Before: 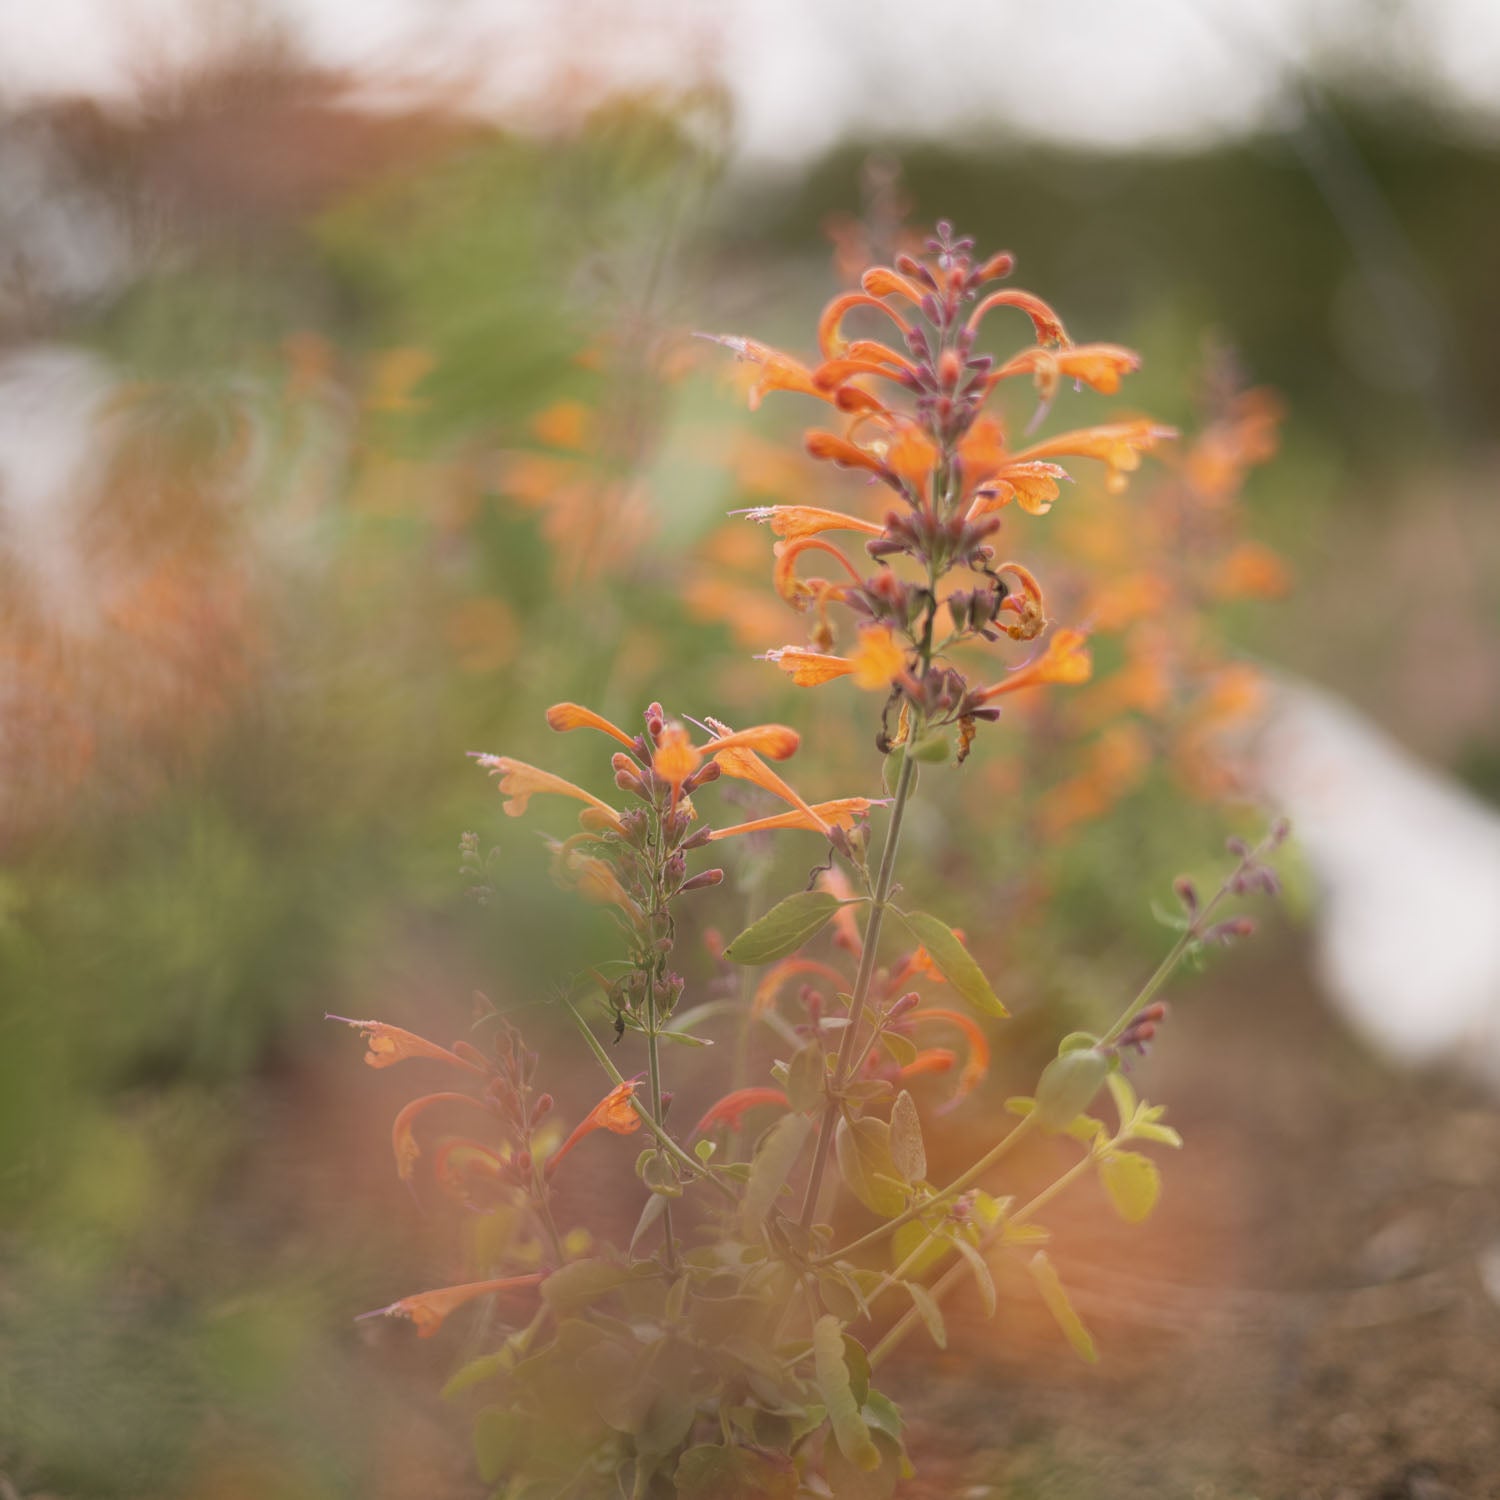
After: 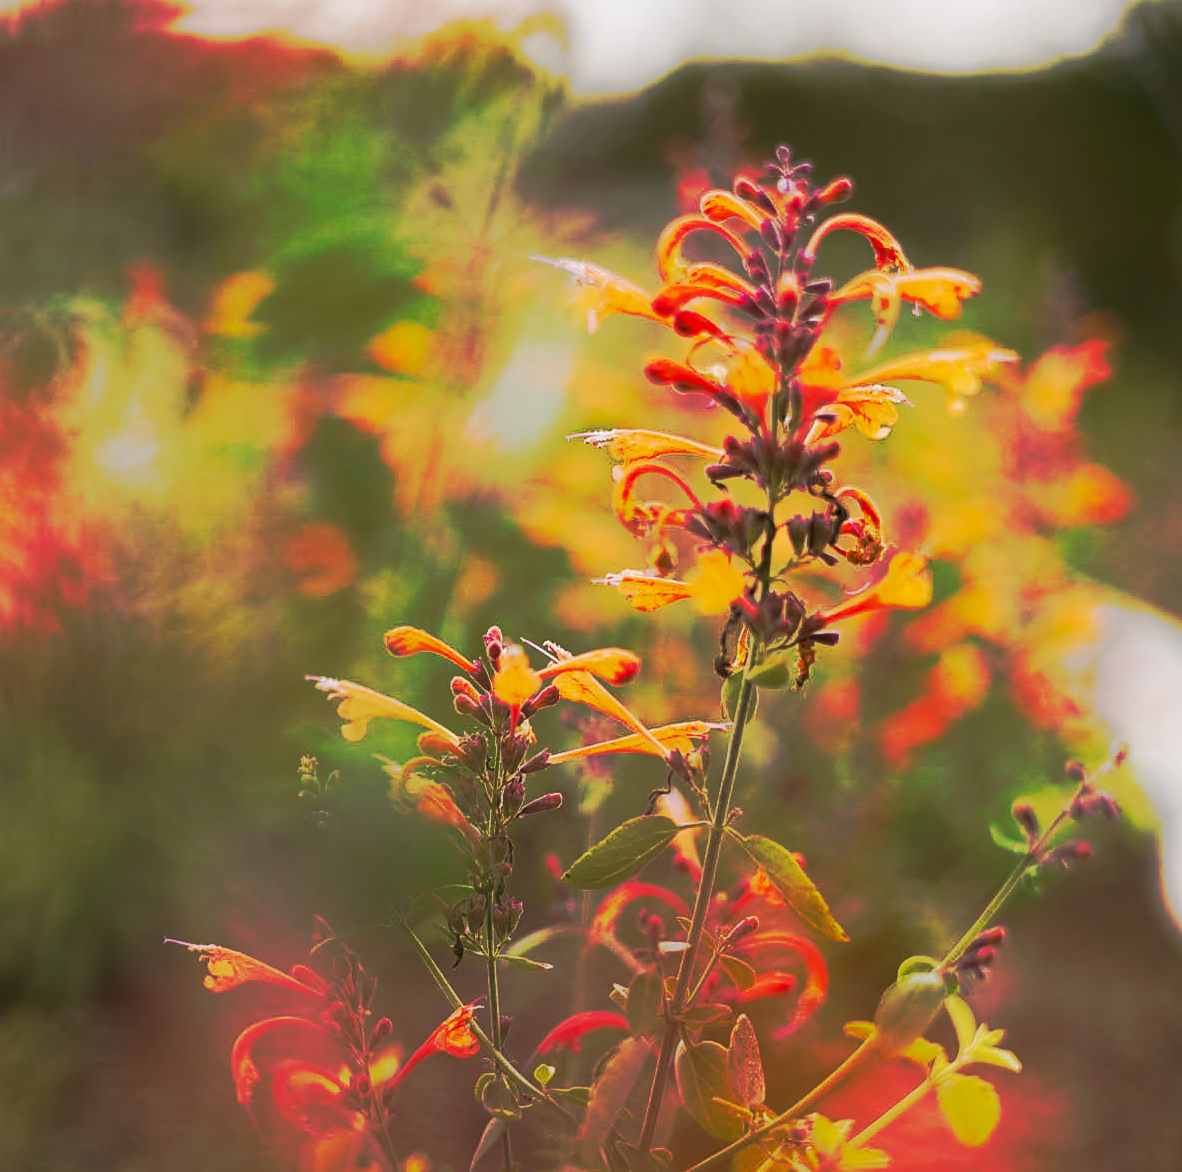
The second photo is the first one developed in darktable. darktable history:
crop and rotate: left 10.77%, top 5.1%, right 10.41%, bottom 16.76%
tone curve: curves: ch0 [(0, 0) (0.003, 0.003) (0.011, 0.01) (0.025, 0.023) (0.044, 0.042) (0.069, 0.065) (0.1, 0.094) (0.136, 0.128) (0.177, 0.167) (0.224, 0.211) (0.277, 0.261) (0.335, 0.316) (0.399, 0.376) (0.468, 0.441) (0.543, 0.685) (0.623, 0.741) (0.709, 0.8) (0.801, 0.863) (0.898, 0.929) (1, 1)], preserve colors none
sharpen: on, module defaults
contrast brightness saturation: contrast 0.07, brightness -0.13, saturation 0.06
